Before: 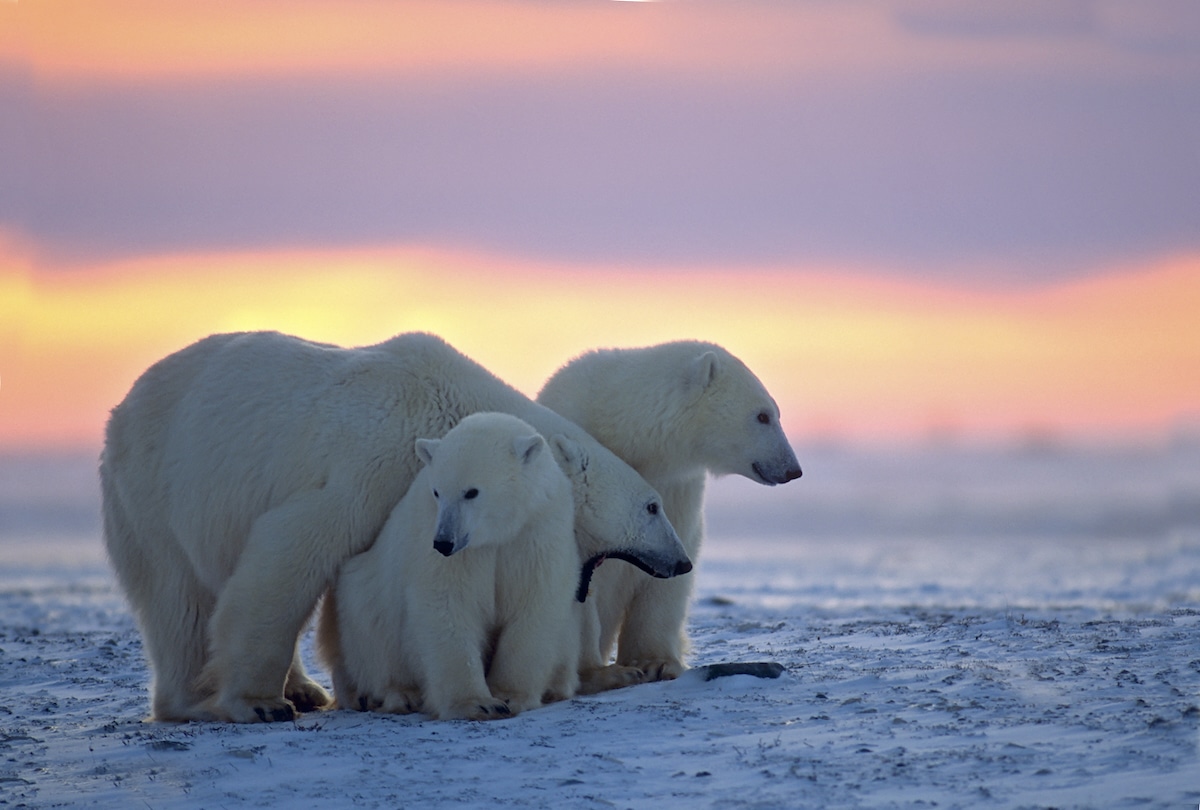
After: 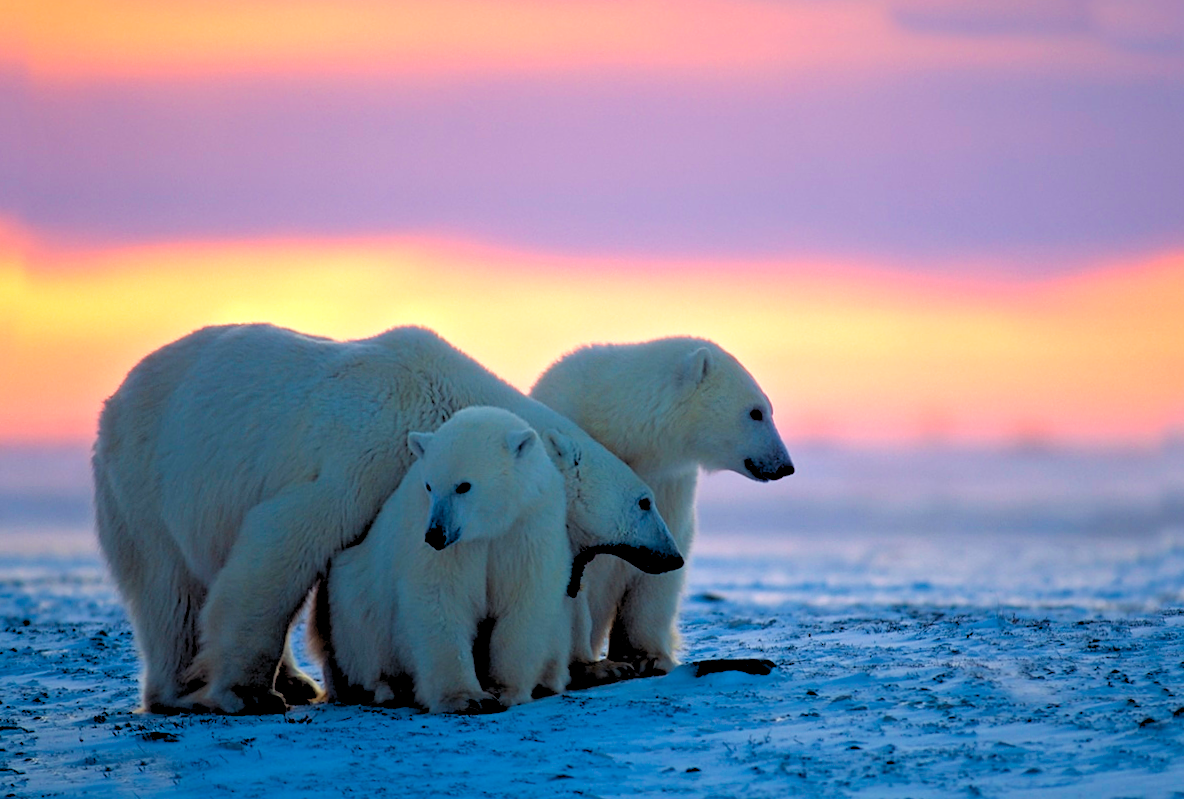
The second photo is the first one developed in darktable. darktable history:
velvia: strength 51%, mid-tones bias 0.51
rgb levels: levels [[0.029, 0.461, 0.922], [0, 0.5, 1], [0, 0.5, 1]]
crop and rotate: angle -0.5°
white balance: emerald 1
